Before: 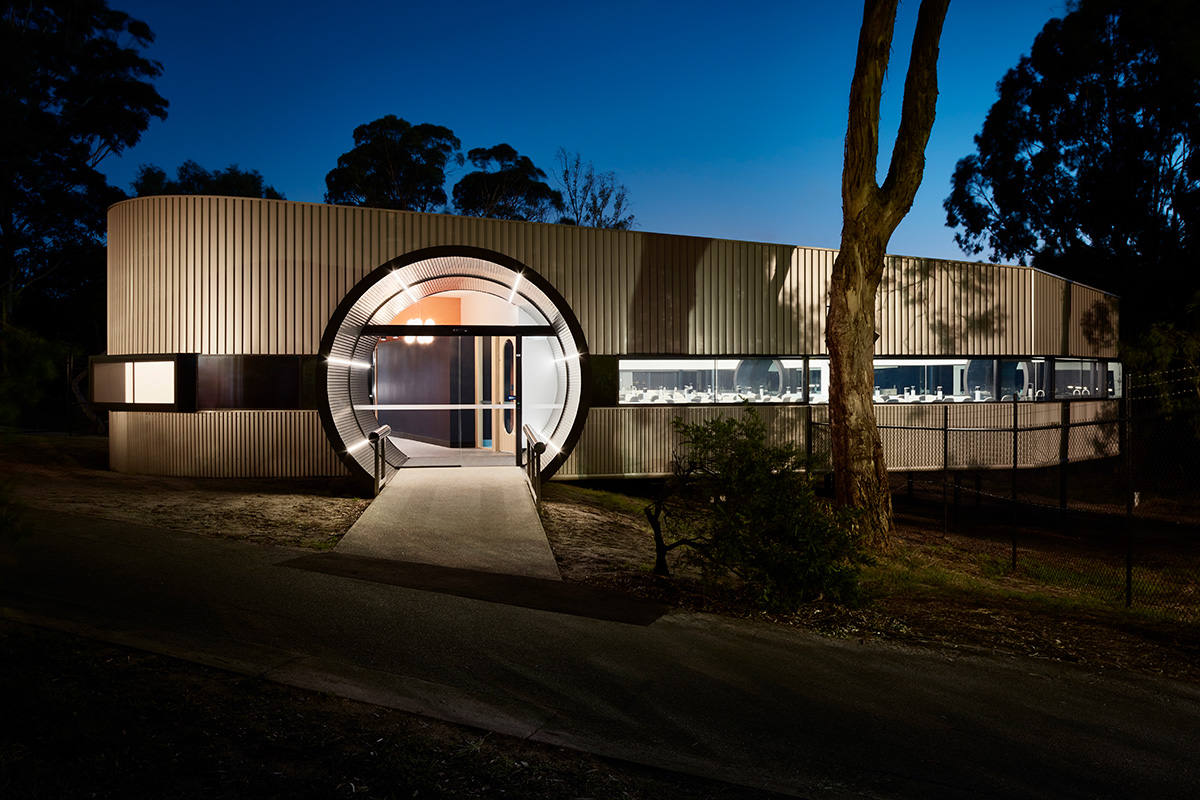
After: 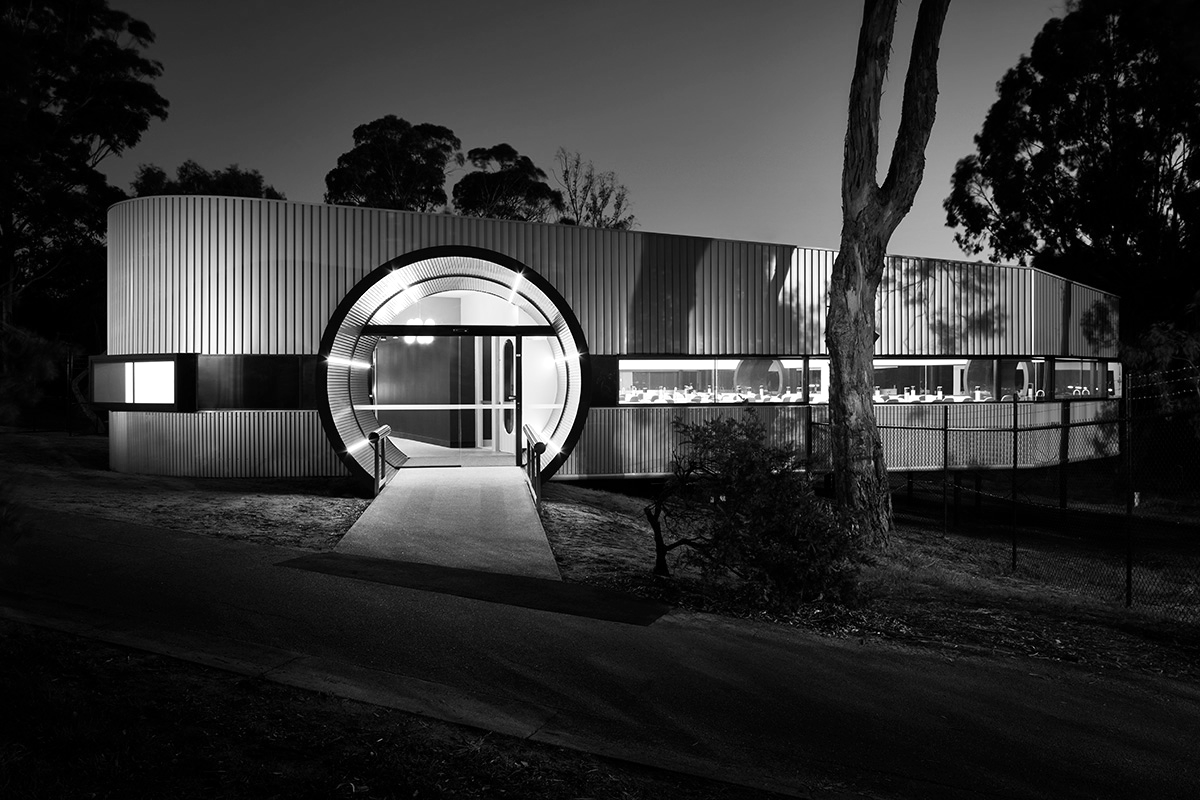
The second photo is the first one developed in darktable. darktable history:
monochrome: on, module defaults
exposure: exposure 0.236 EV, compensate highlight preservation false
